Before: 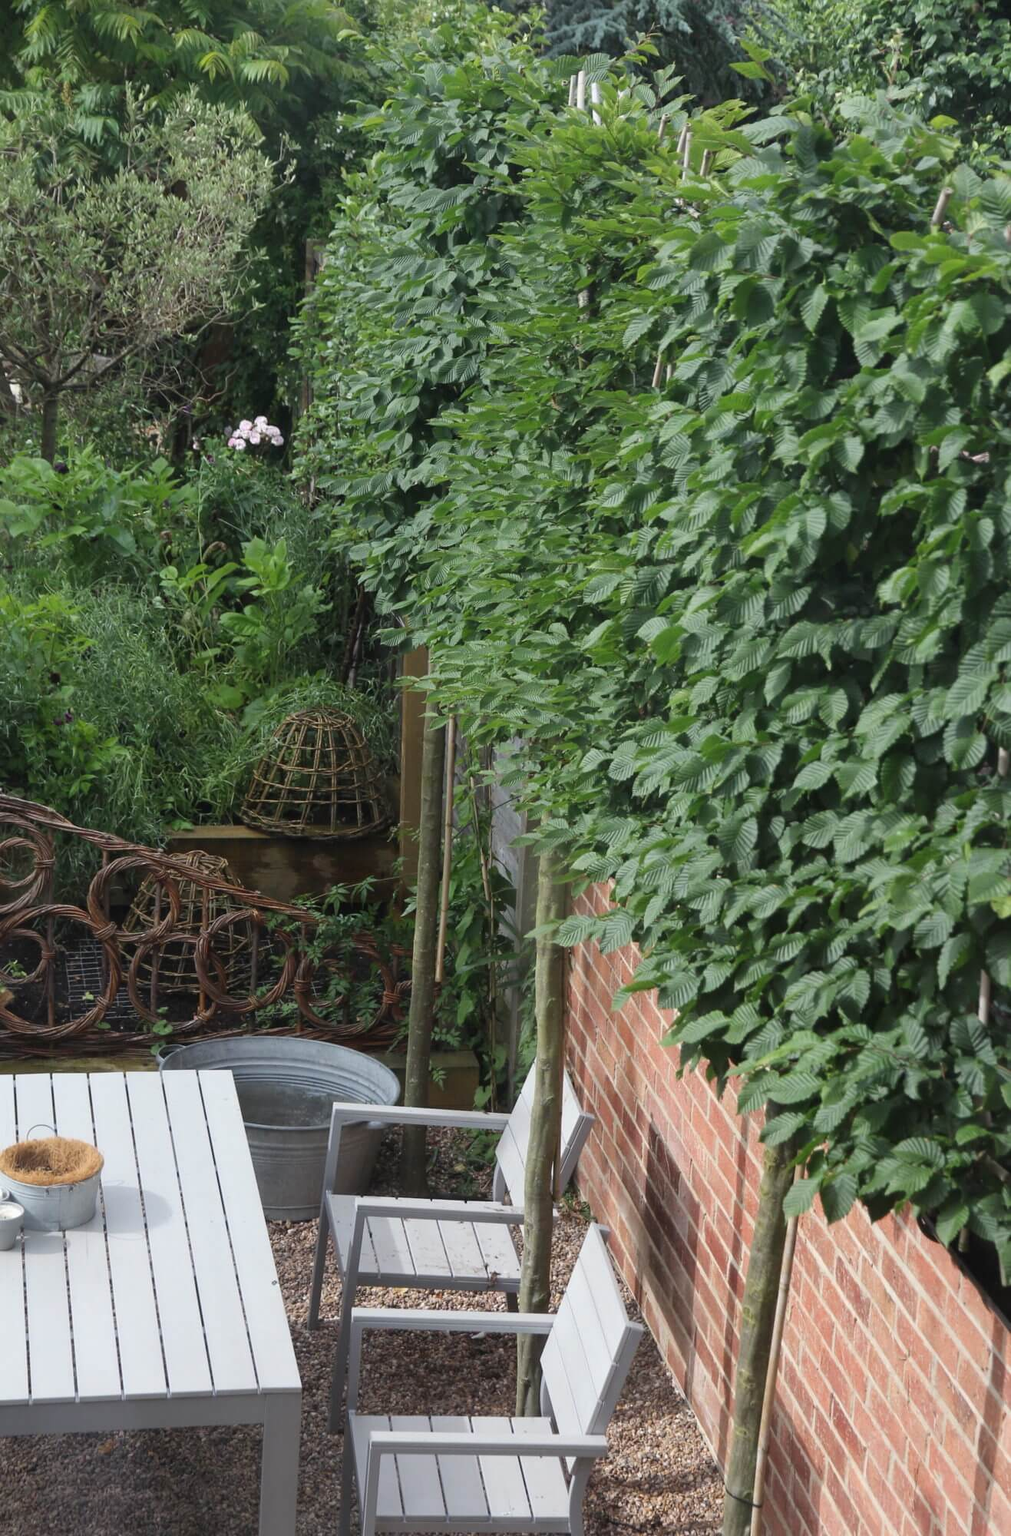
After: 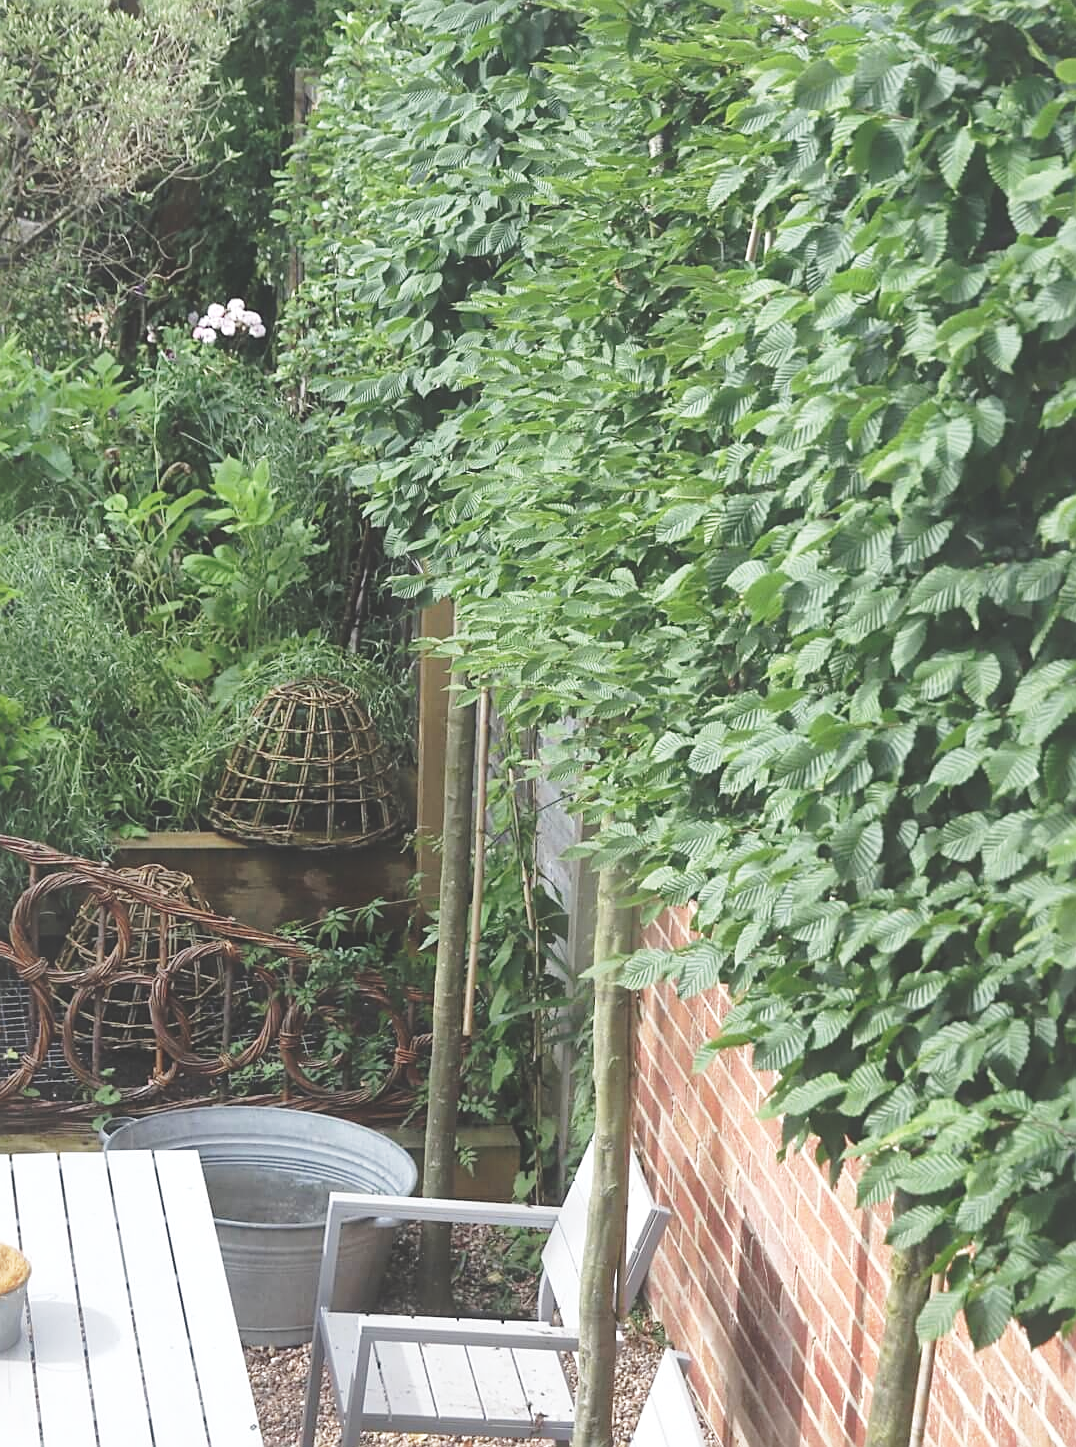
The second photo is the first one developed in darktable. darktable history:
tone equalizer: -8 EV -0.749 EV, -7 EV -0.668 EV, -6 EV -0.633 EV, -5 EV -0.423 EV, -3 EV 0.393 EV, -2 EV 0.6 EV, -1 EV 0.68 EV, +0 EV 0.769 EV
crop: left 7.93%, top 12.176%, right 10.299%, bottom 15.466%
base curve: curves: ch0 [(0, 0) (0.028, 0.03) (0.121, 0.232) (0.46, 0.748) (0.859, 0.968) (1, 1)], exposure shift 0.574, preserve colors none
local contrast: mode bilateral grid, contrast 21, coarseness 50, detail 120%, midtone range 0.2
shadows and highlights: on, module defaults
sharpen: on, module defaults
exposure: black level correction -0.037, exposure -0.496 EV, compensate highlight preservation false
